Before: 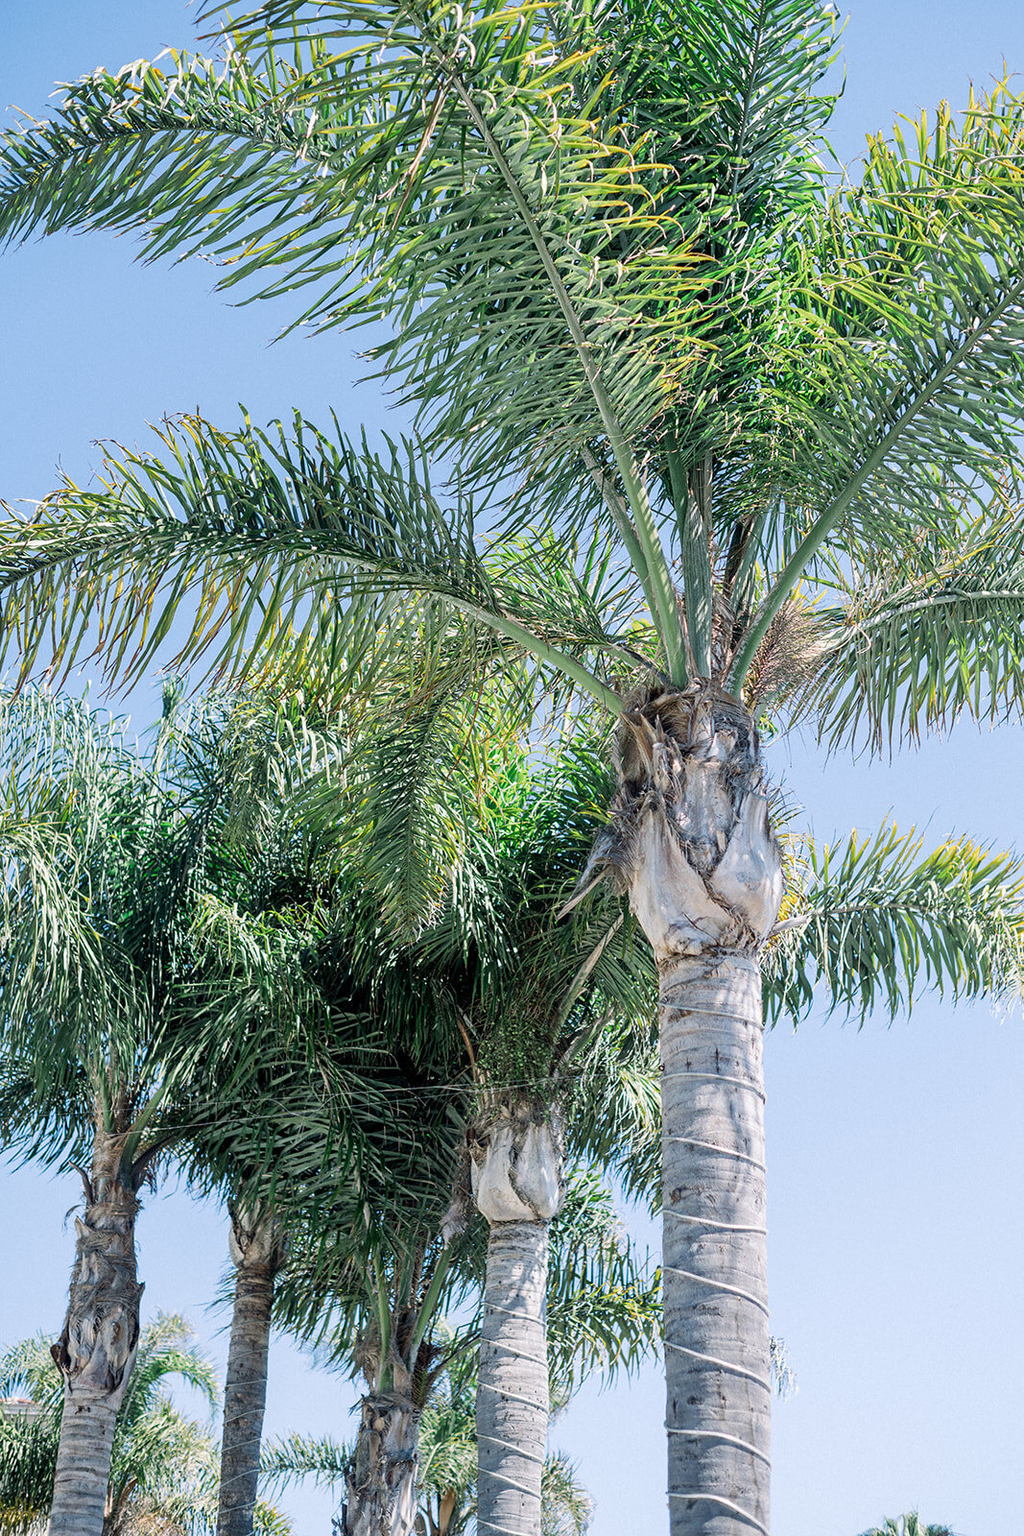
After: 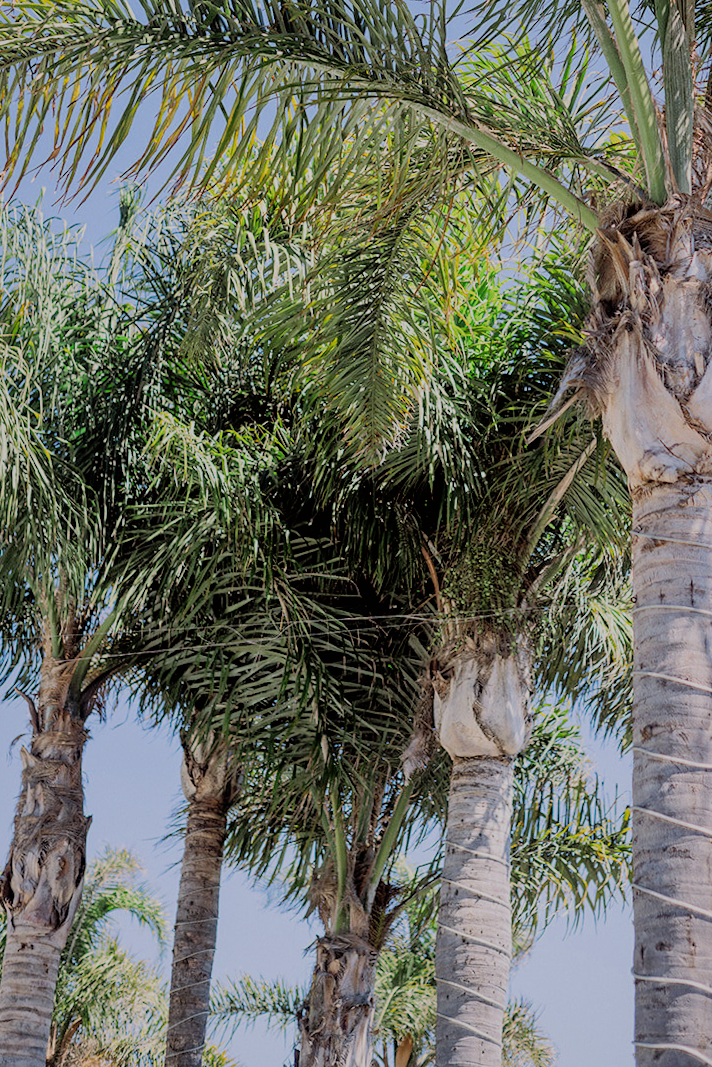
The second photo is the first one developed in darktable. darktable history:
shadows and highlights: on, module defaults
crop and rotate: angle -0.82°, left 3.85%, top 31.828%, right 27.992%
filmic rgb: black relative exposure -7.65 EV, white relative exposure 4.56 EV, hardness 3.61, color science v6 (2022)
rgb levels: mode RGB, independent channels, levels [[0, 0.5, 1], [0, 0.521, 1], [0, 0.536, 1]]
